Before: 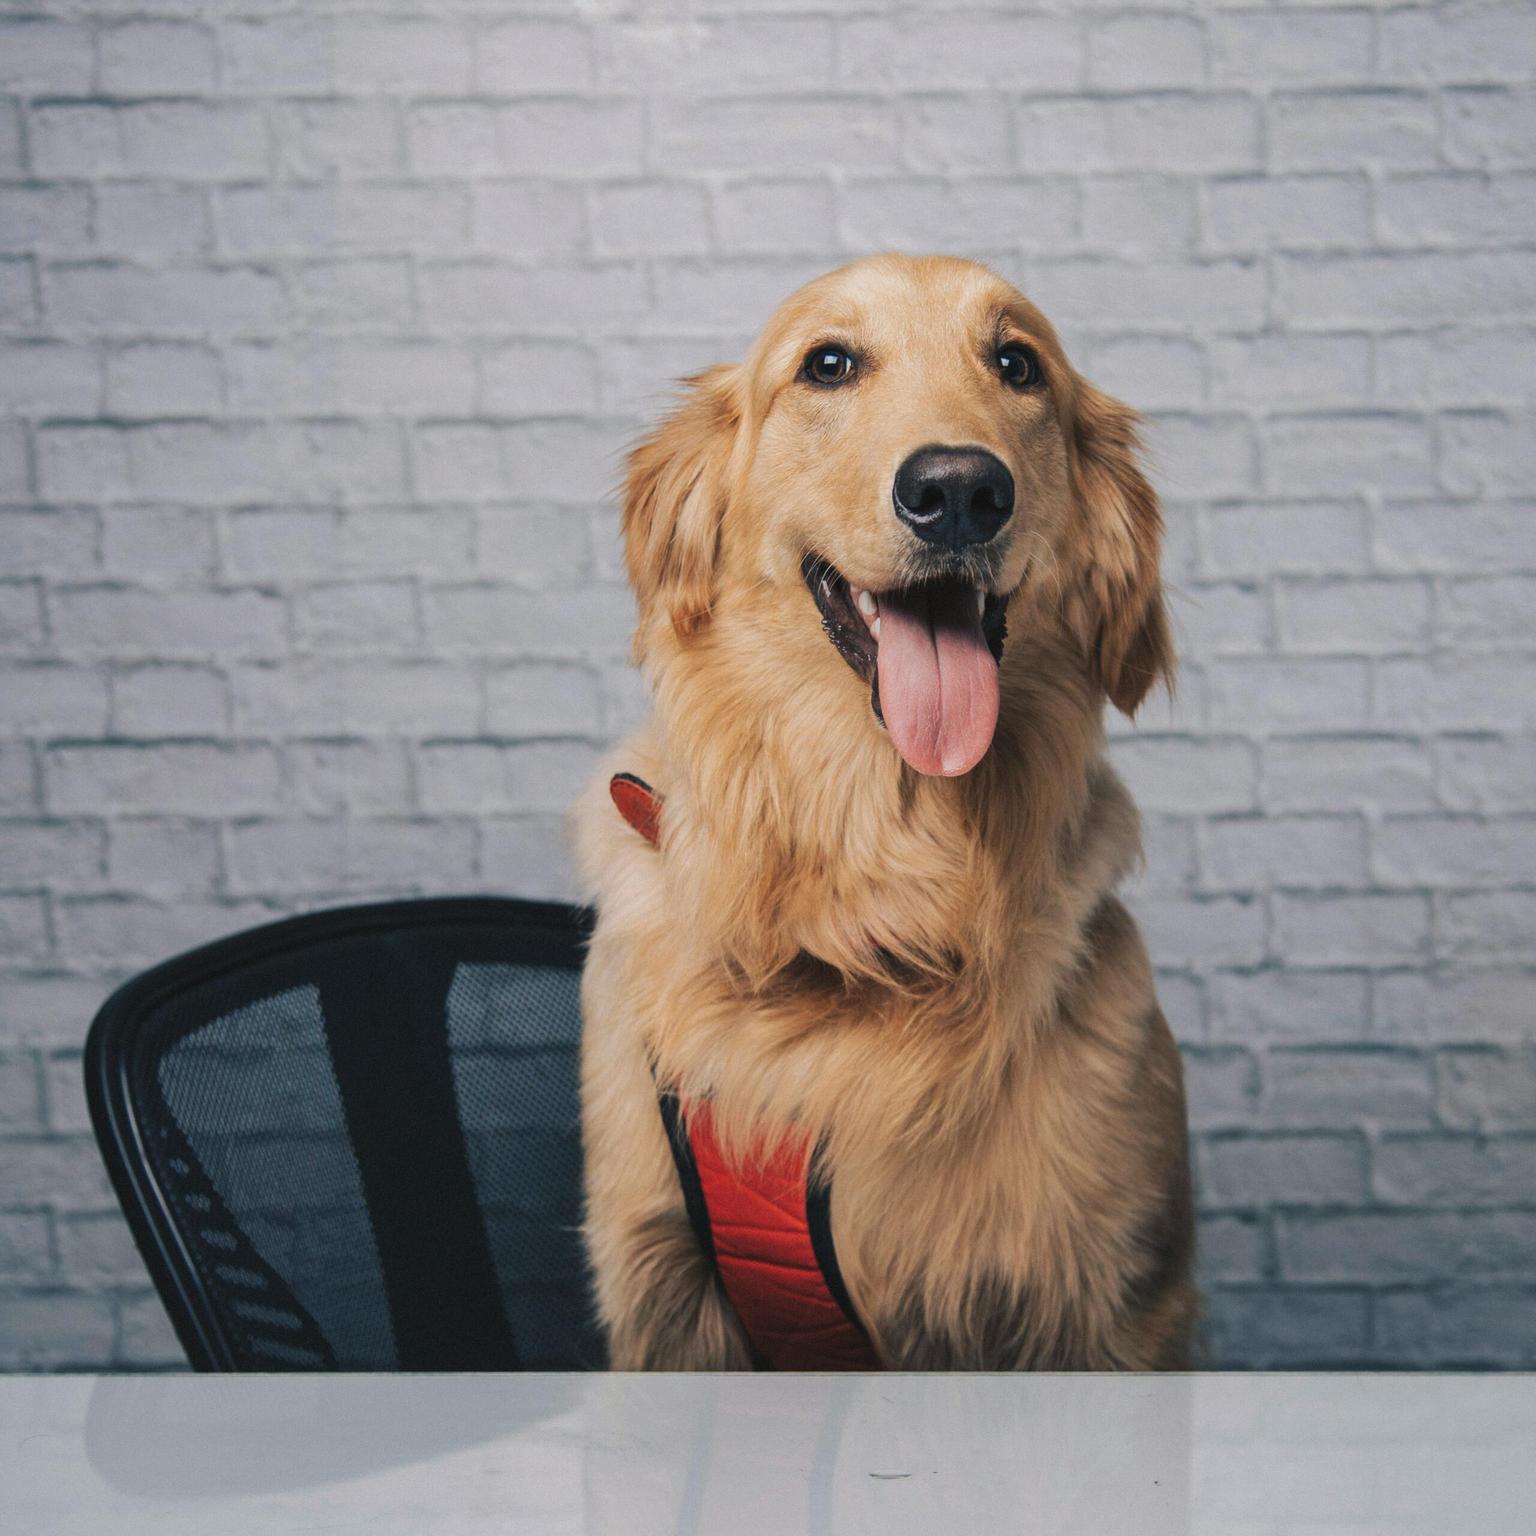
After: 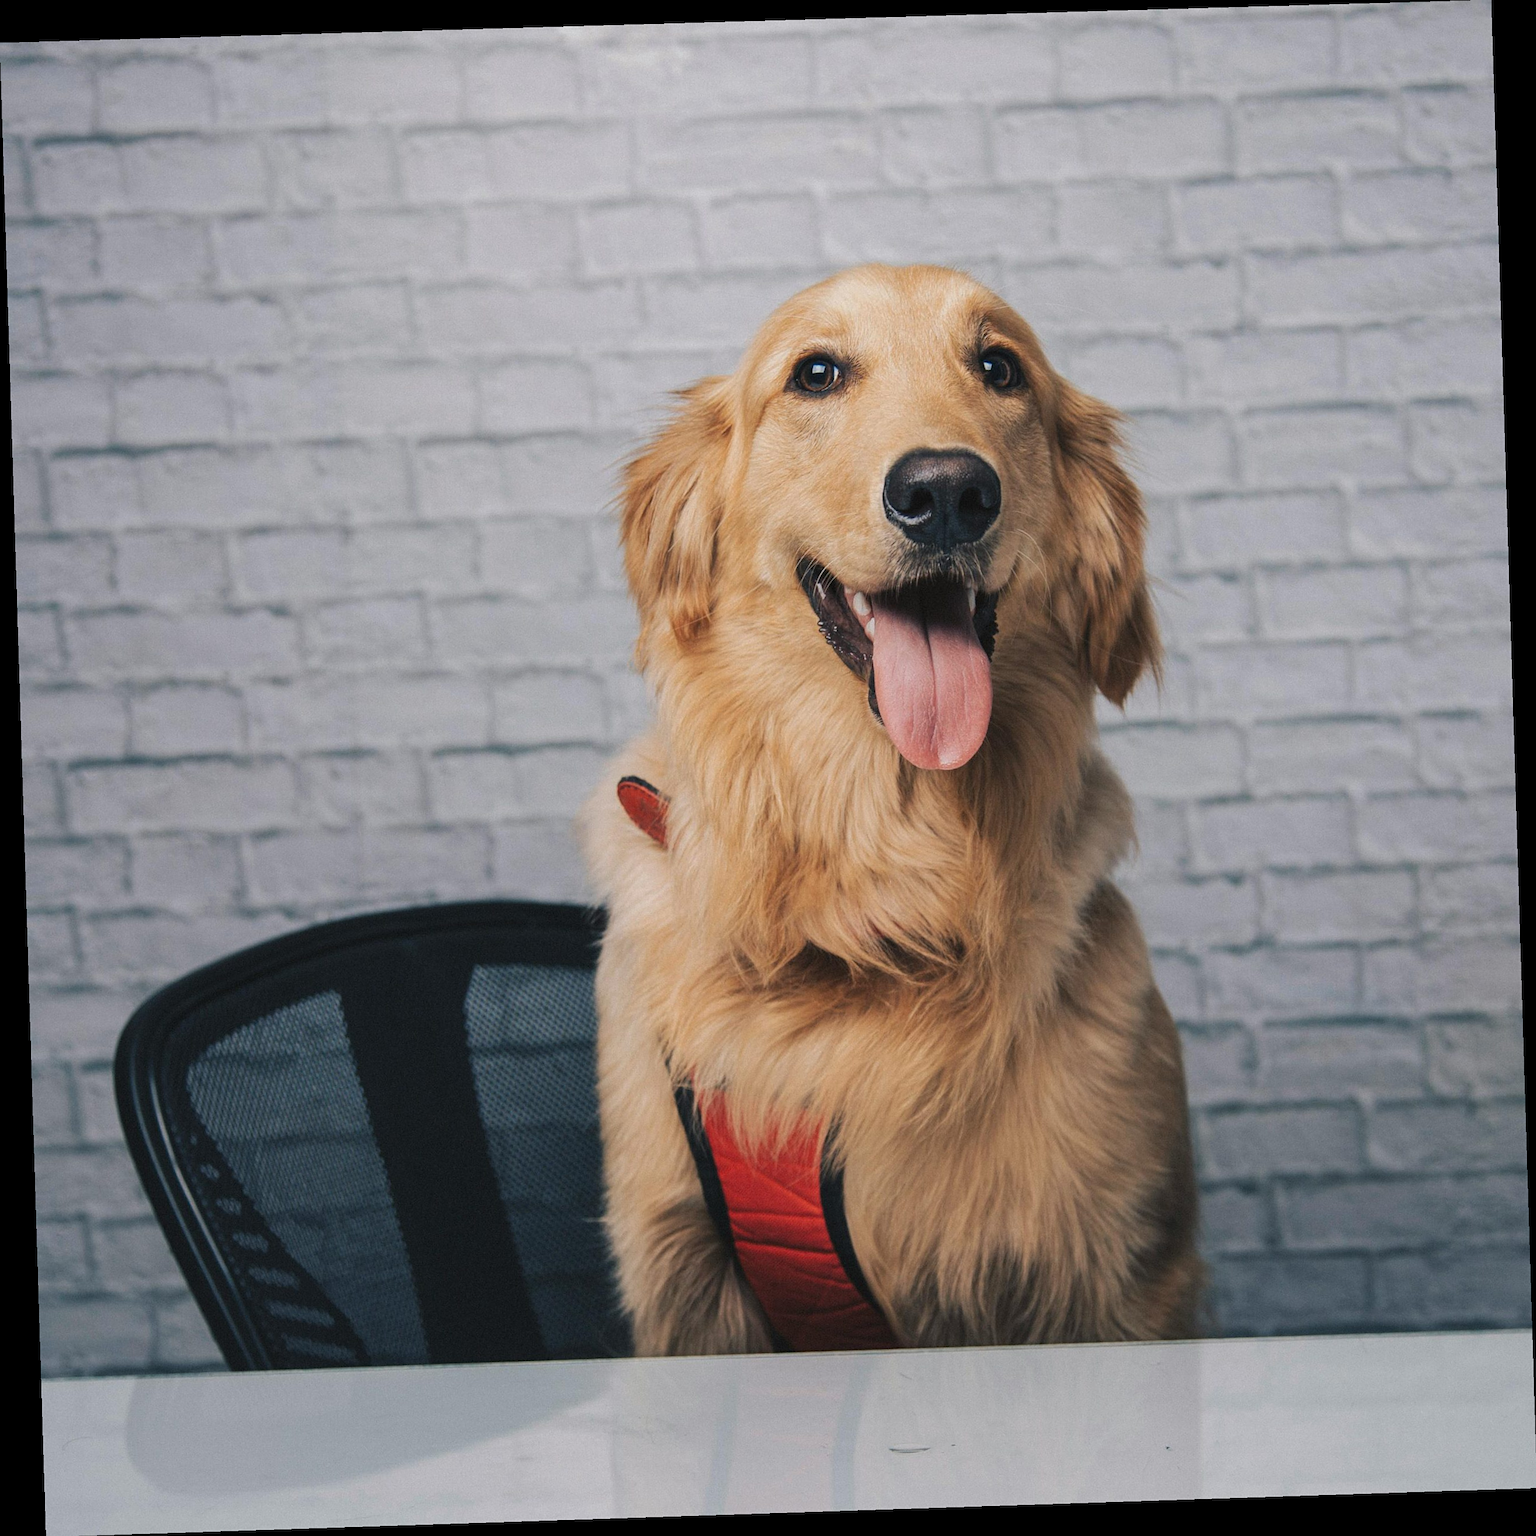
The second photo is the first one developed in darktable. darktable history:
rotate and perspective: rotation -1.77°, lens shift (horizontal) 0.004, automatic cropping off
sharpen: amount 0.2
